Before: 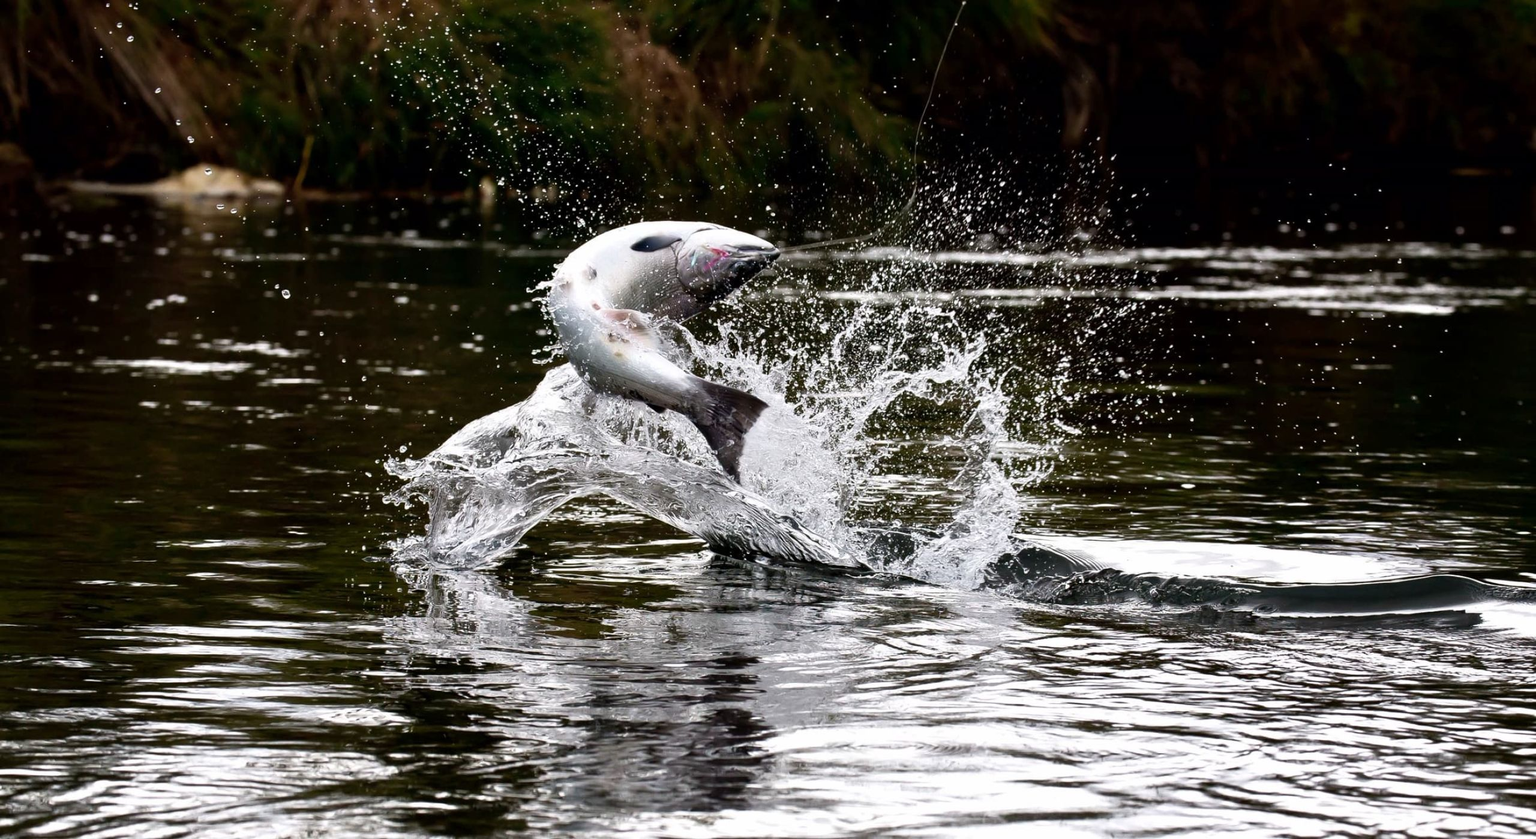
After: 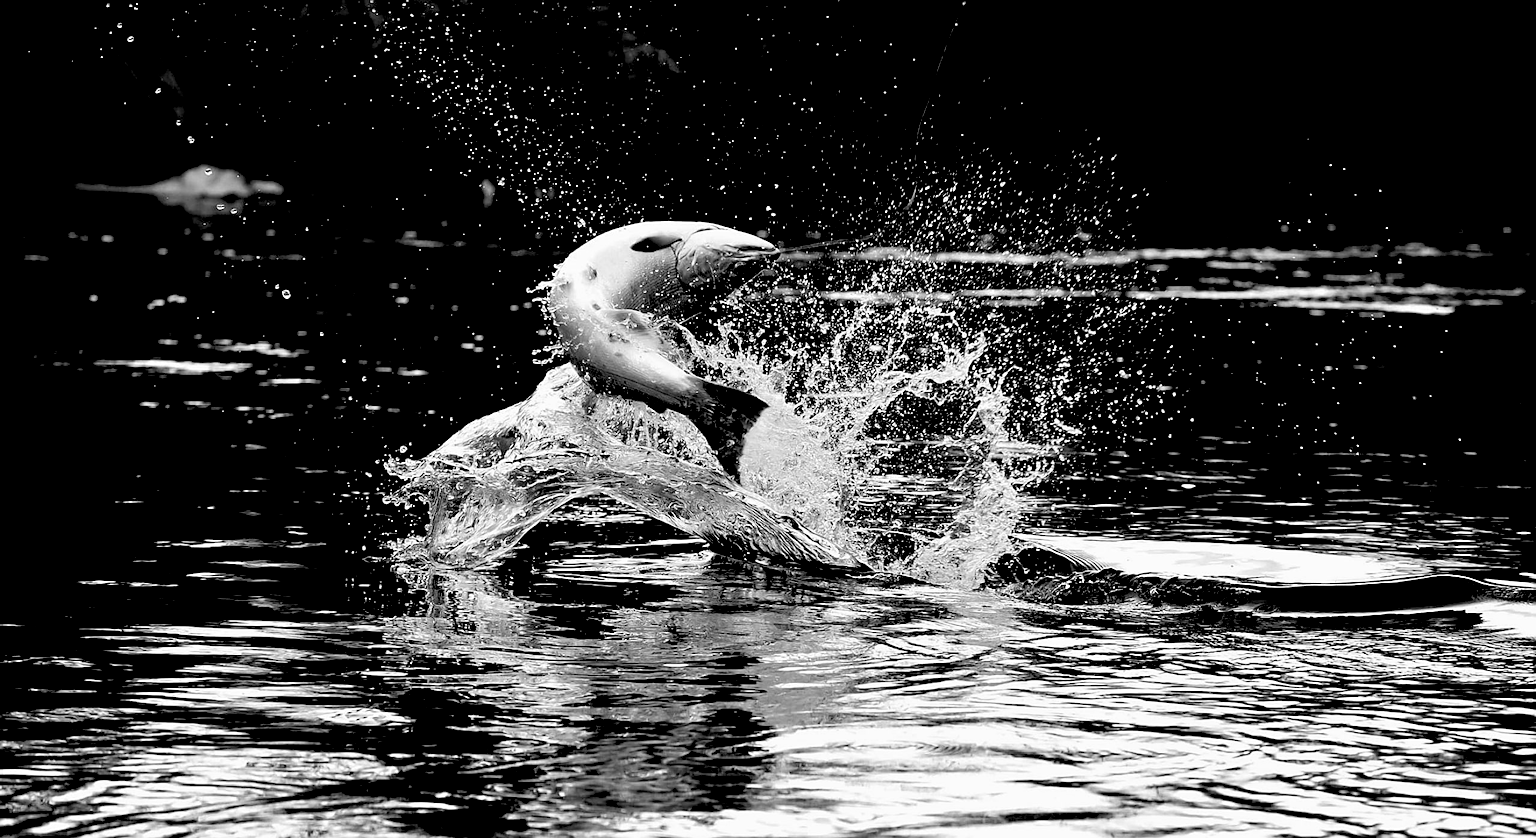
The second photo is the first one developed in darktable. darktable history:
exposure: black level correction 0.047, exposure 0.013 EV, compensate highlight preservation false
sharpen: on, module defaults
monochrome: a -6.99, b 35.61, size 1.4
